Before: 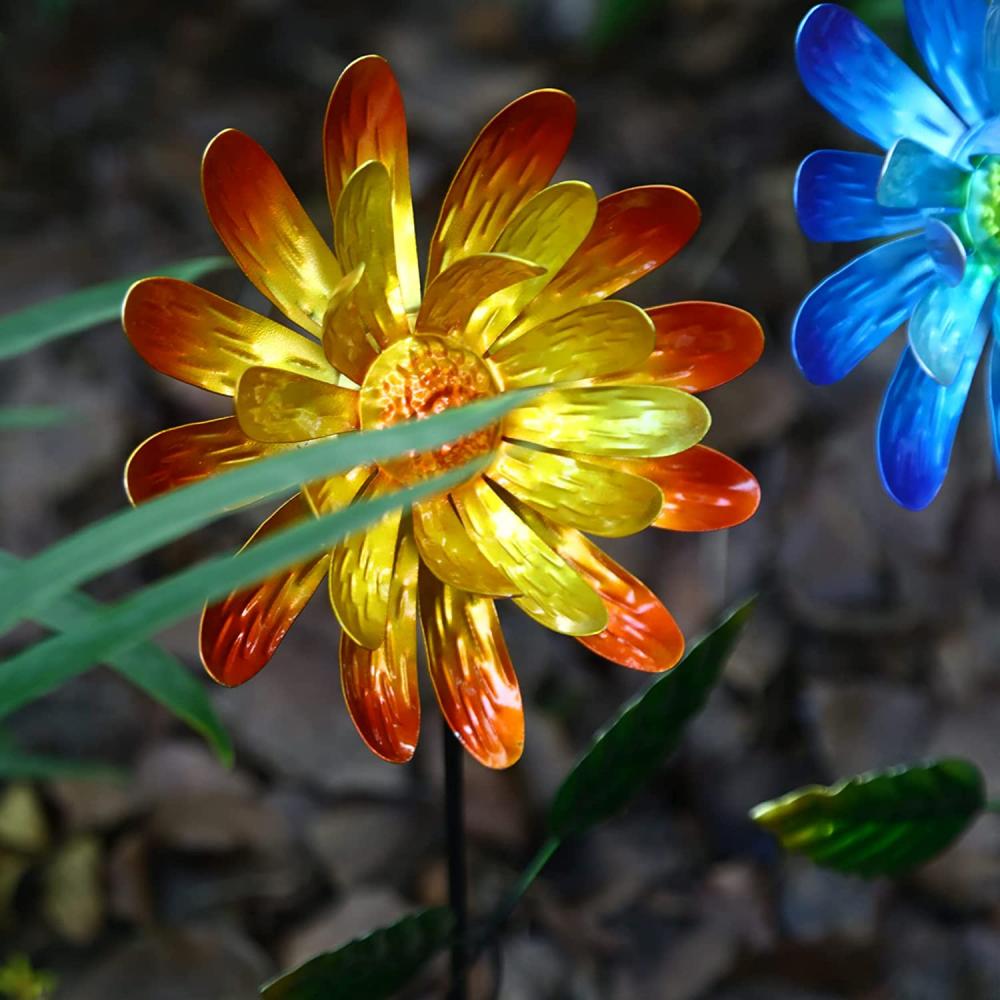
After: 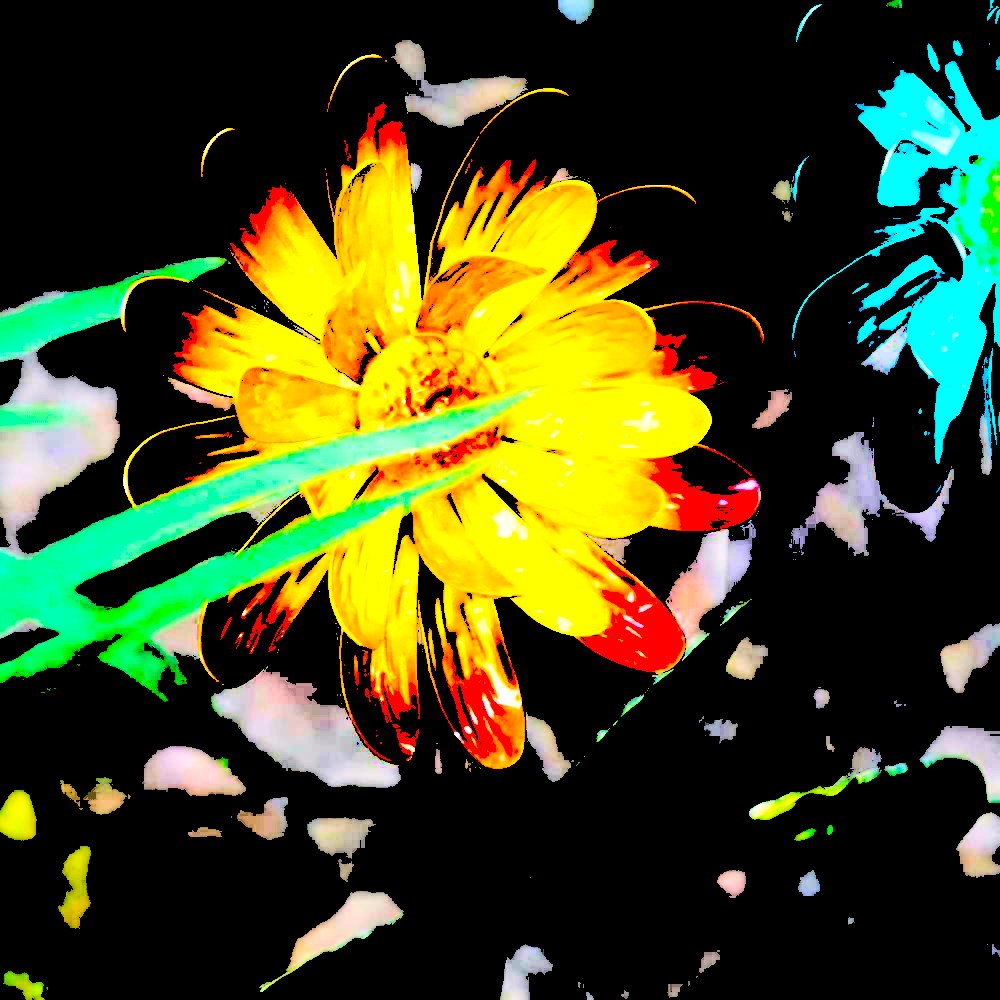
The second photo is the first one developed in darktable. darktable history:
contrast brightness saturation: contrast 0.174, saturation 0.299
color balance rgb: shadows lift › hue 85.98°, highlights gain › chroma 2.938%, highlights gain › hue 61.16°, perceptual saturation grading › global saturation 30.86%, global vibrance 10.652%, saturation formula JzAzBz (2021)
levels: levels [0.246, 0.256, 0.506]
